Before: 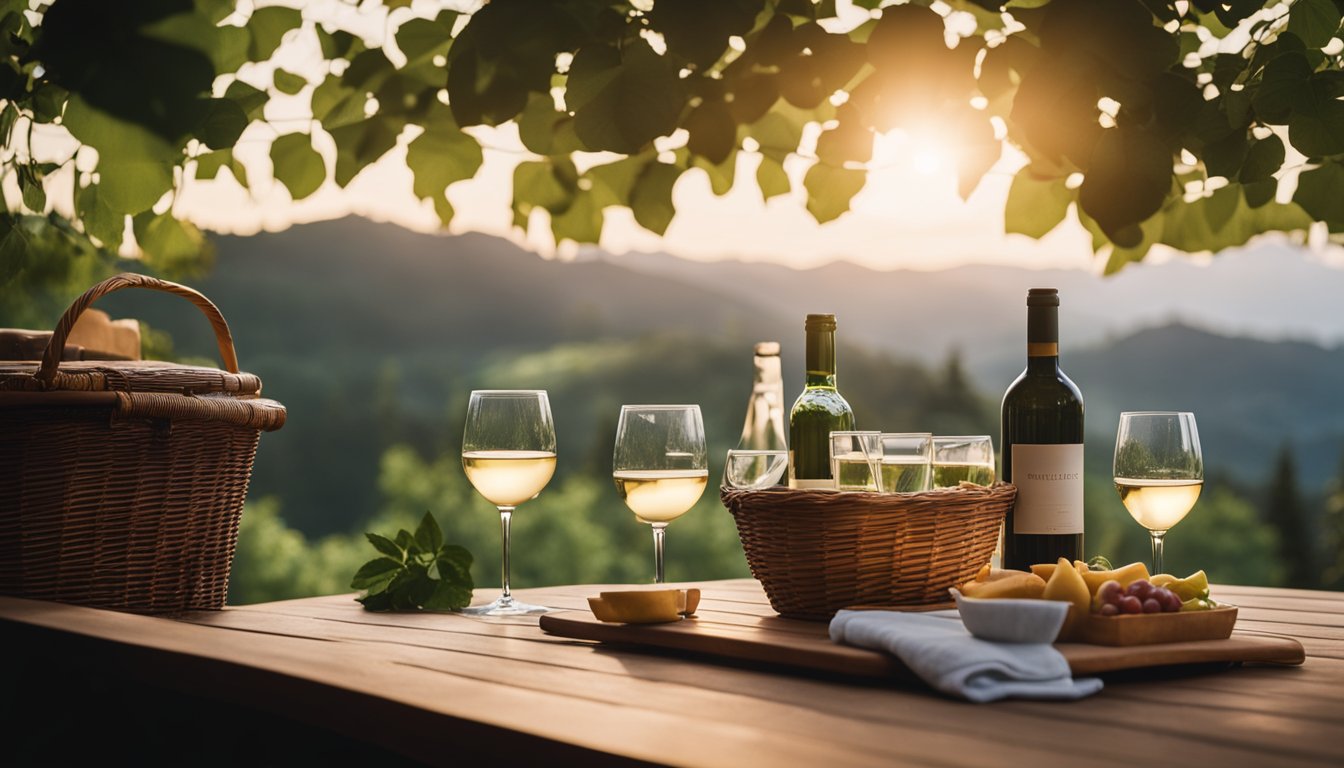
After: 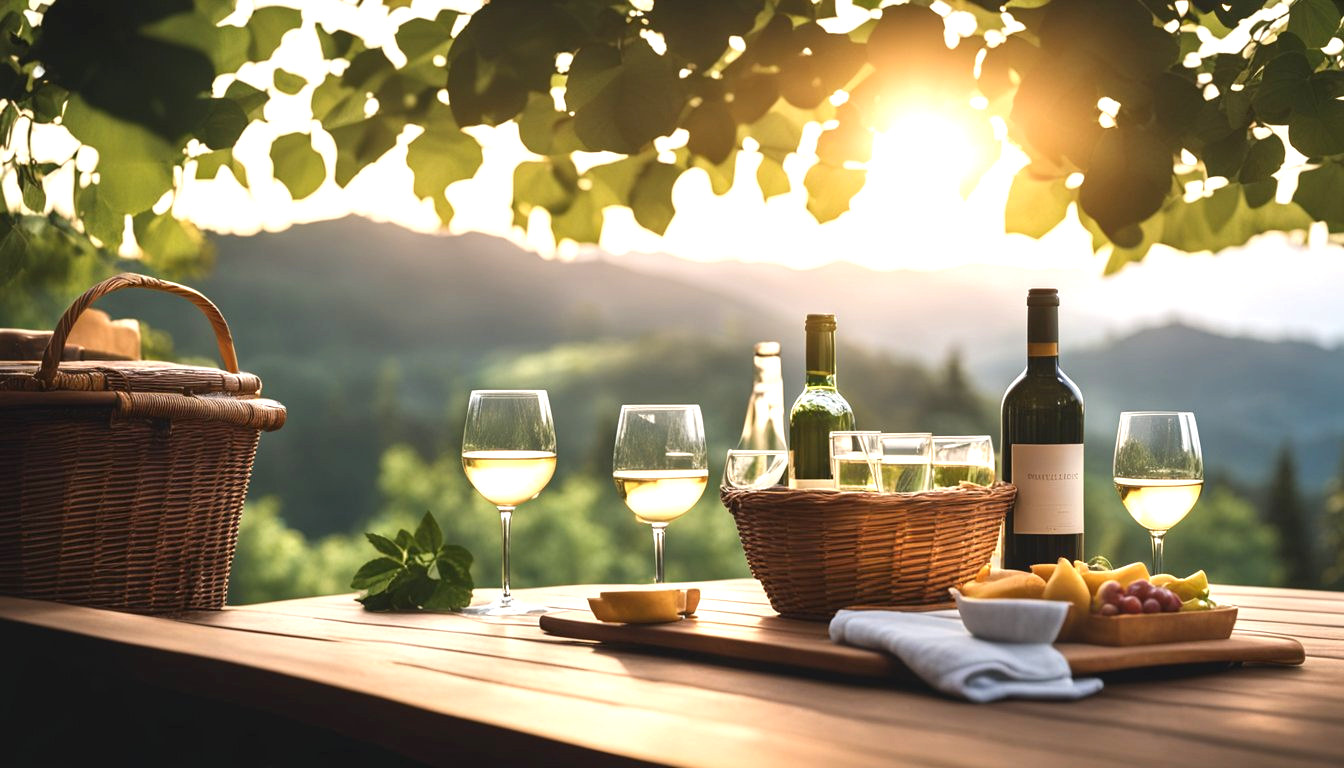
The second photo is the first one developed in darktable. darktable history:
exposure: black level correction 0, exposure 0.872 EV, compensate highlight preservation false
